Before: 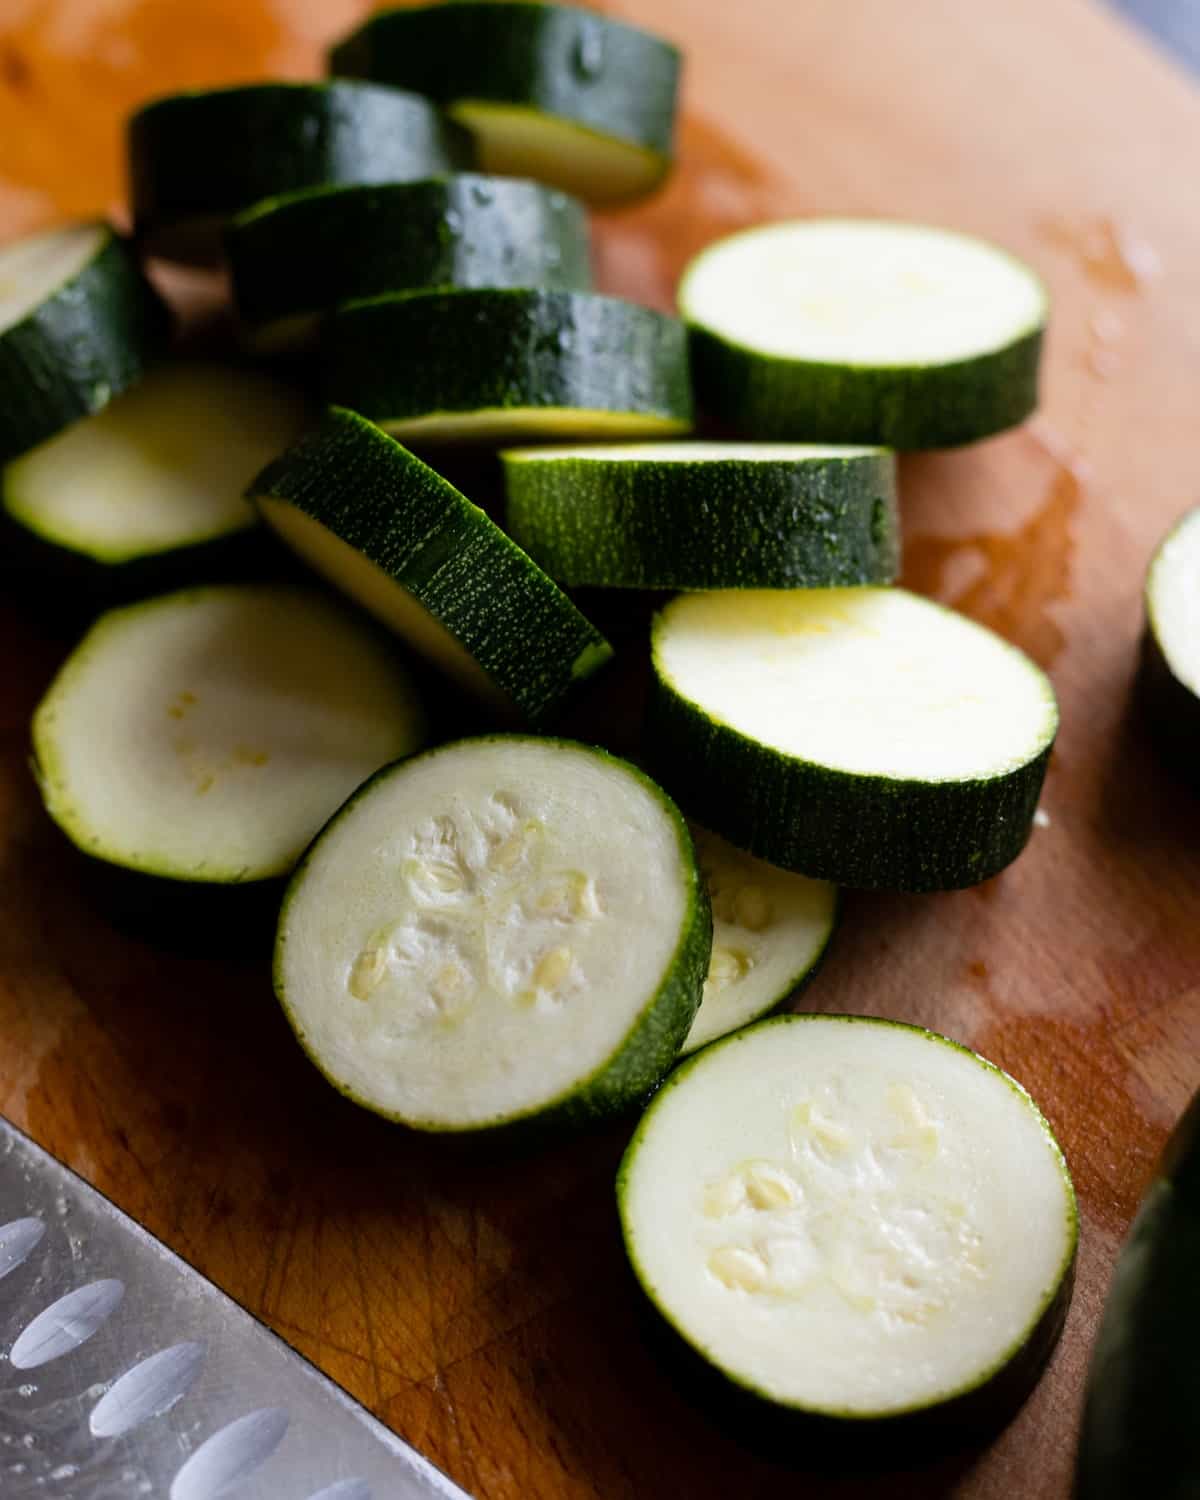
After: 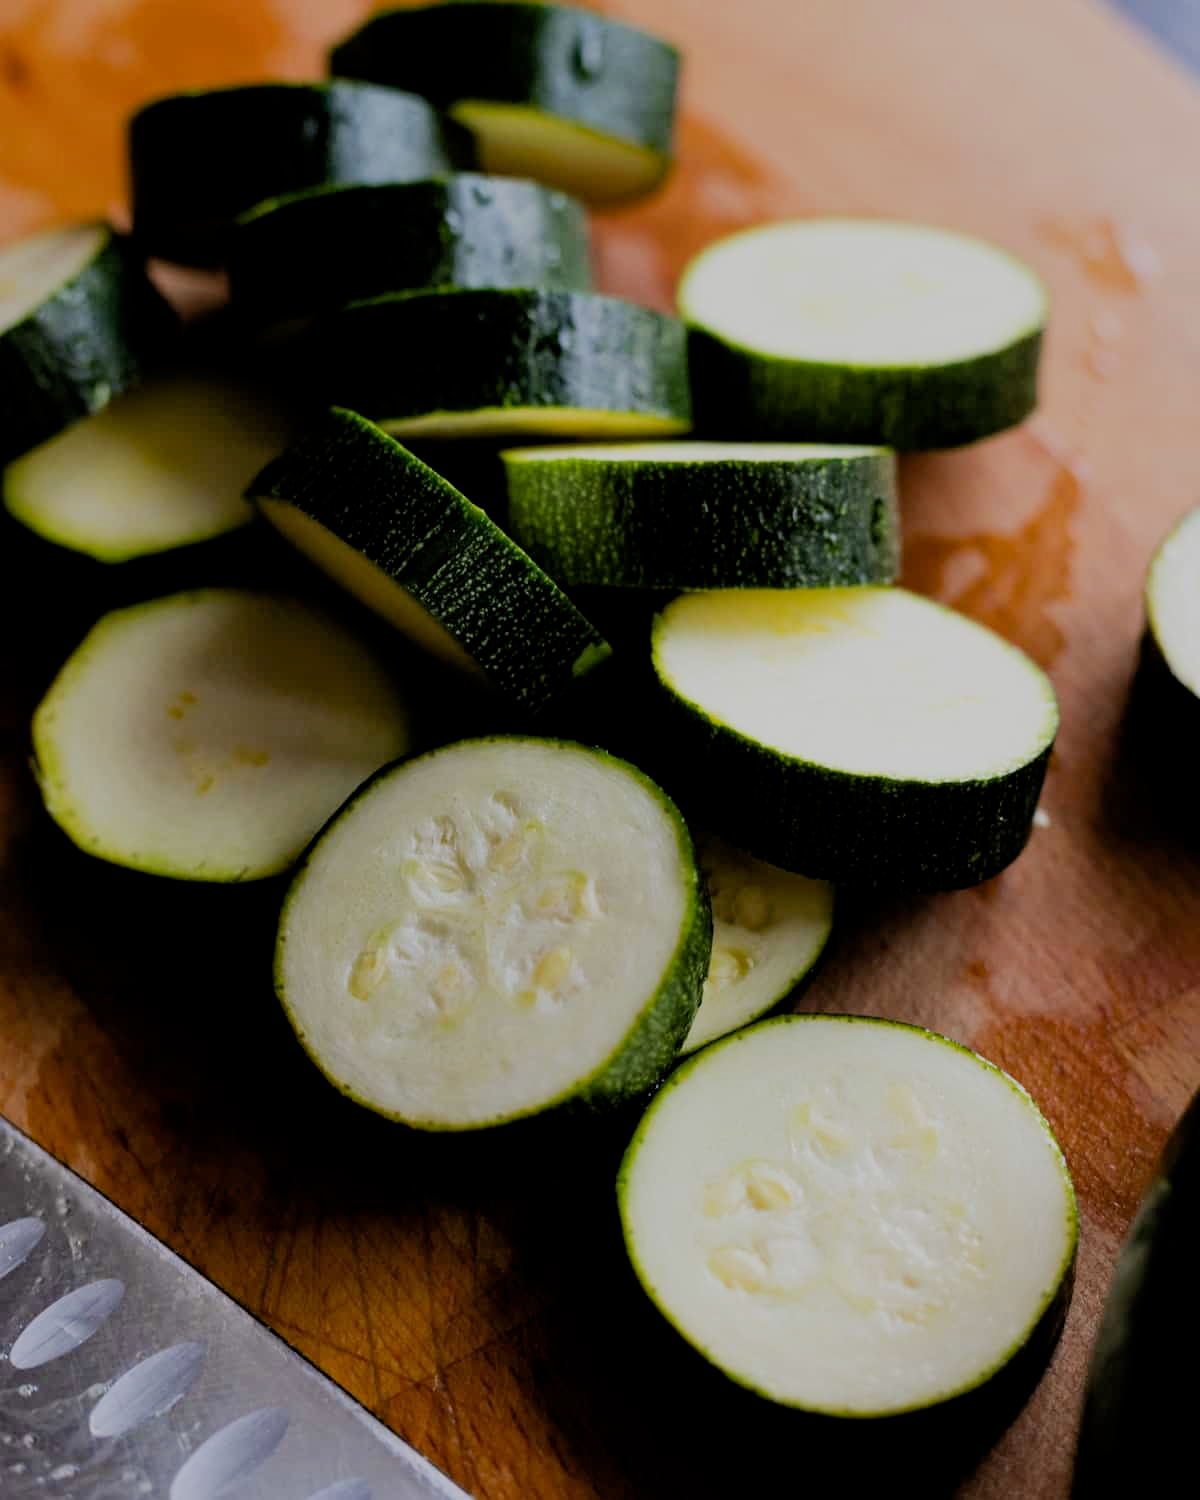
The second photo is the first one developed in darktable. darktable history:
filmic rgb: middle gray luminance 29.88%, black relative exposure -9.03 EV, white relative exposure 7 EV, threshold 3.06 EV, target black luminance 0%, hardness 2.92, latitude 2.02%, contrast 0.96, highlights saturation mix 6.03%, shadows ↔ highlights balance 11.44%, enable highlight reconstruction true
haze removal: compatibility mode true, adaptive false
